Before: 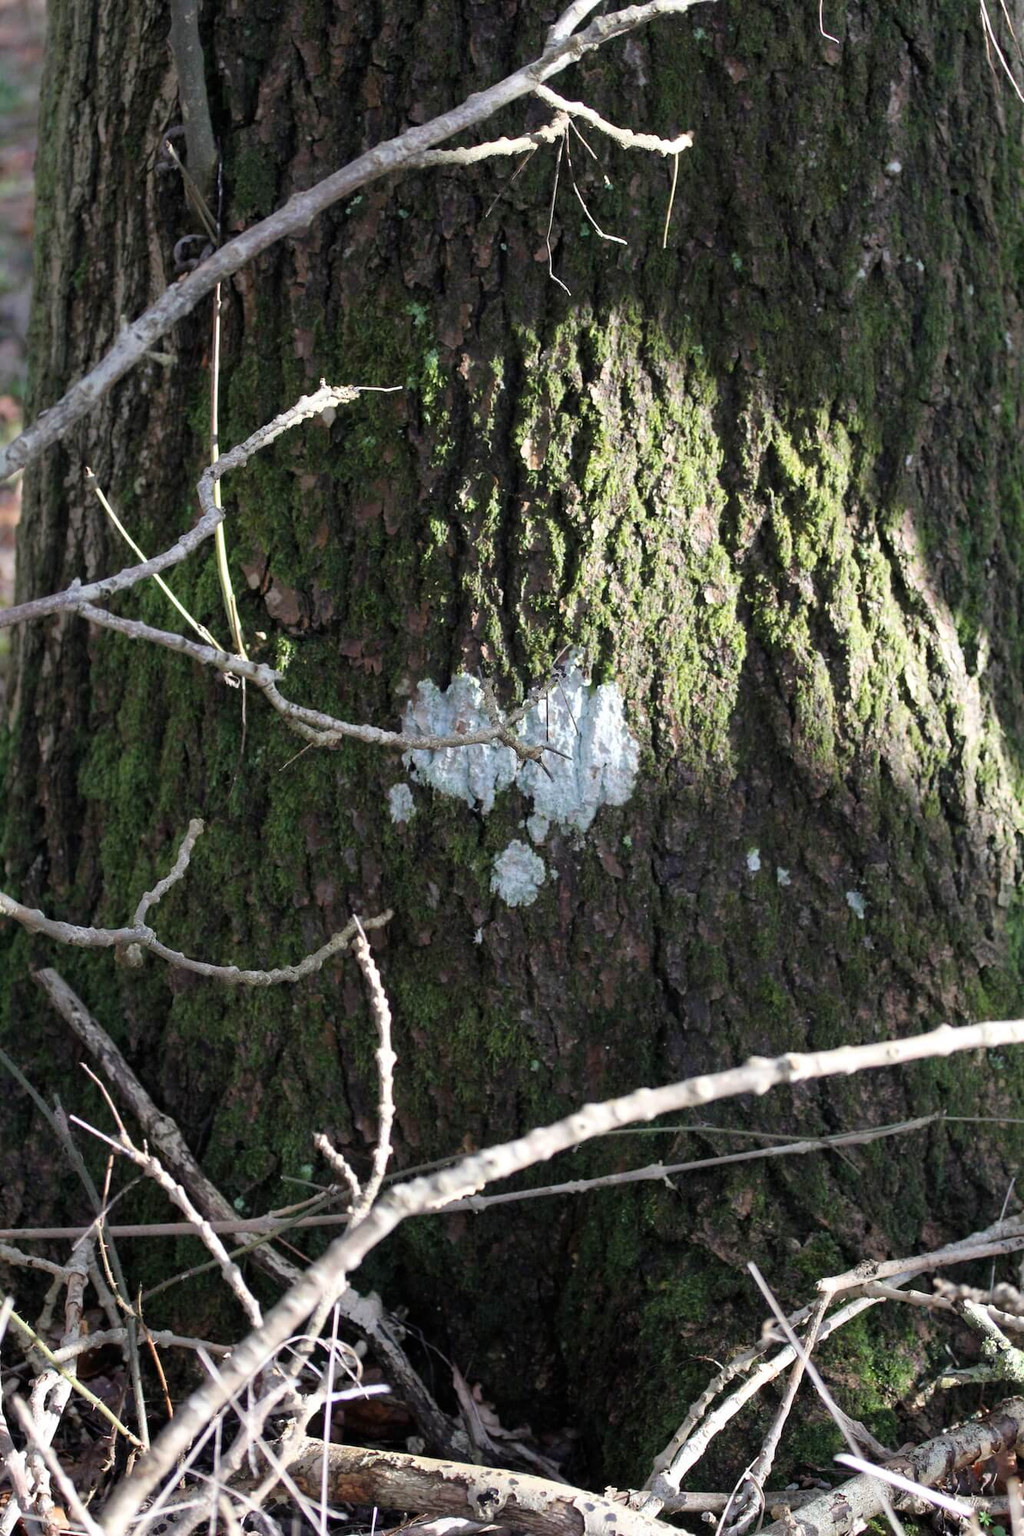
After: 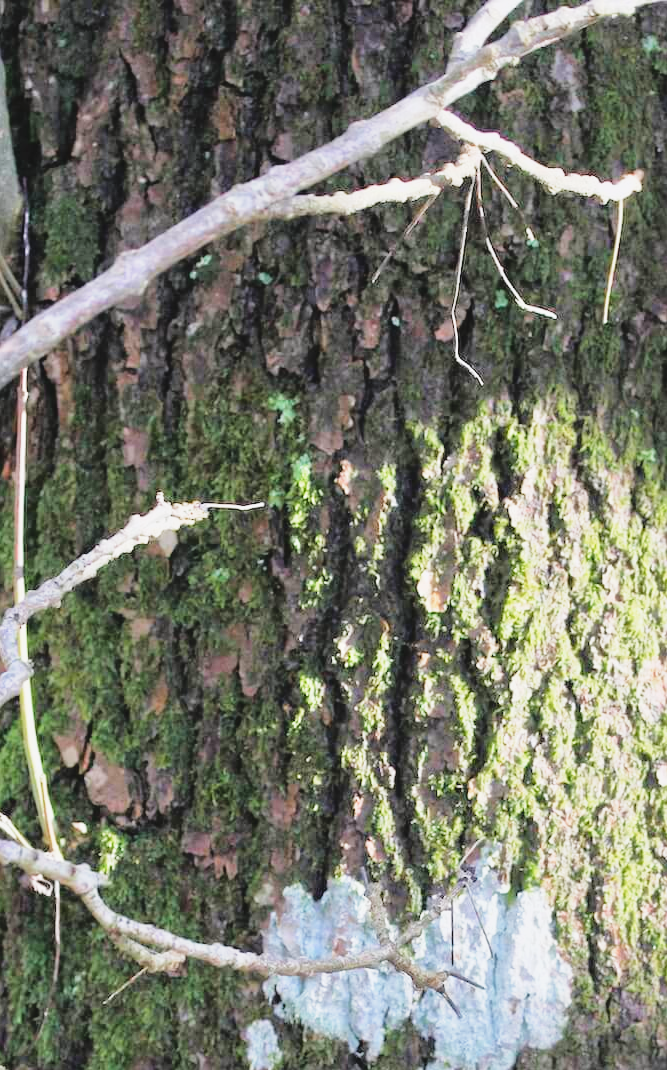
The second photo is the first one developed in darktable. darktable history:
white balance: red 1.004, blue 1.024
contrast brightness saturation: contrast -0.1, brightness 0.05, saturation 0.08
crop: left 19.556%, right 30.401%, bottom 46.458%
base curve: curves: ch0 [(0, 0) (0.579, 0.807) (1, 1)], preserve colors none
tone equalizer: -7 EV 0.15 EV, -6 EV 0.6 EV, -5 EV 1.15 EV, -4 EV 1.33 EV, -3 EV 1.15 EV, -2 EV 0.6 EV, -1 EV 0.15 EV, mask exposure compensation -0.5 EV
